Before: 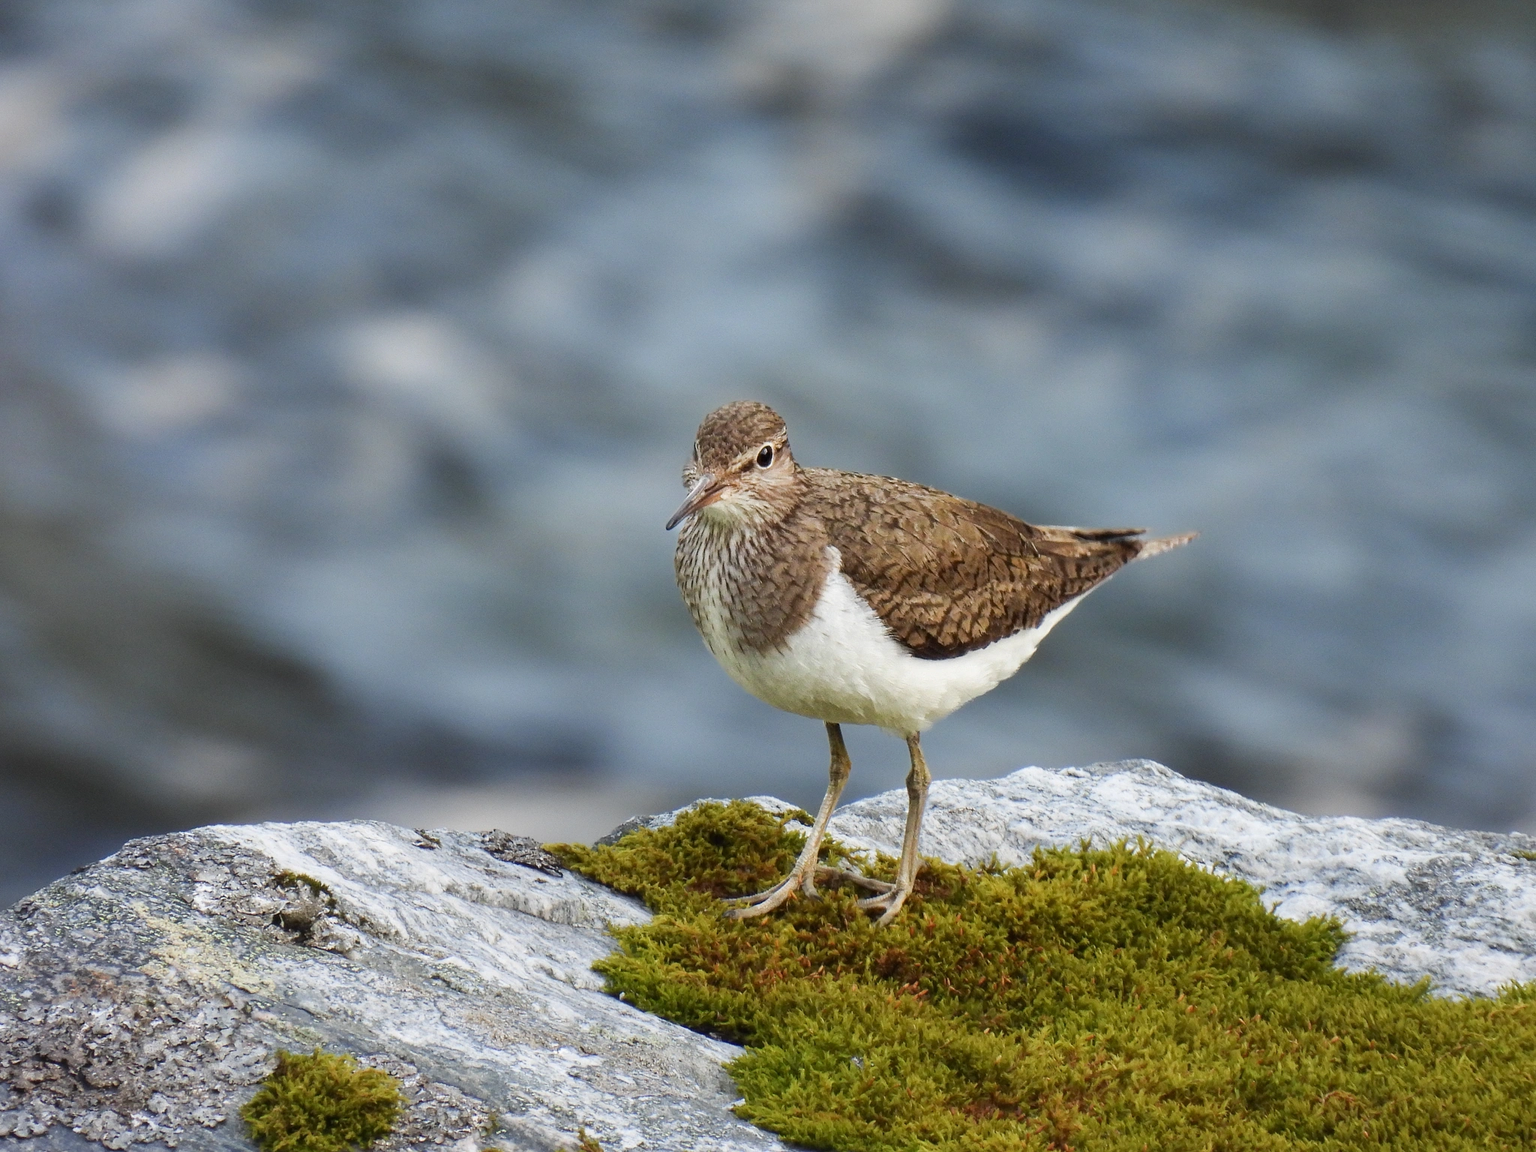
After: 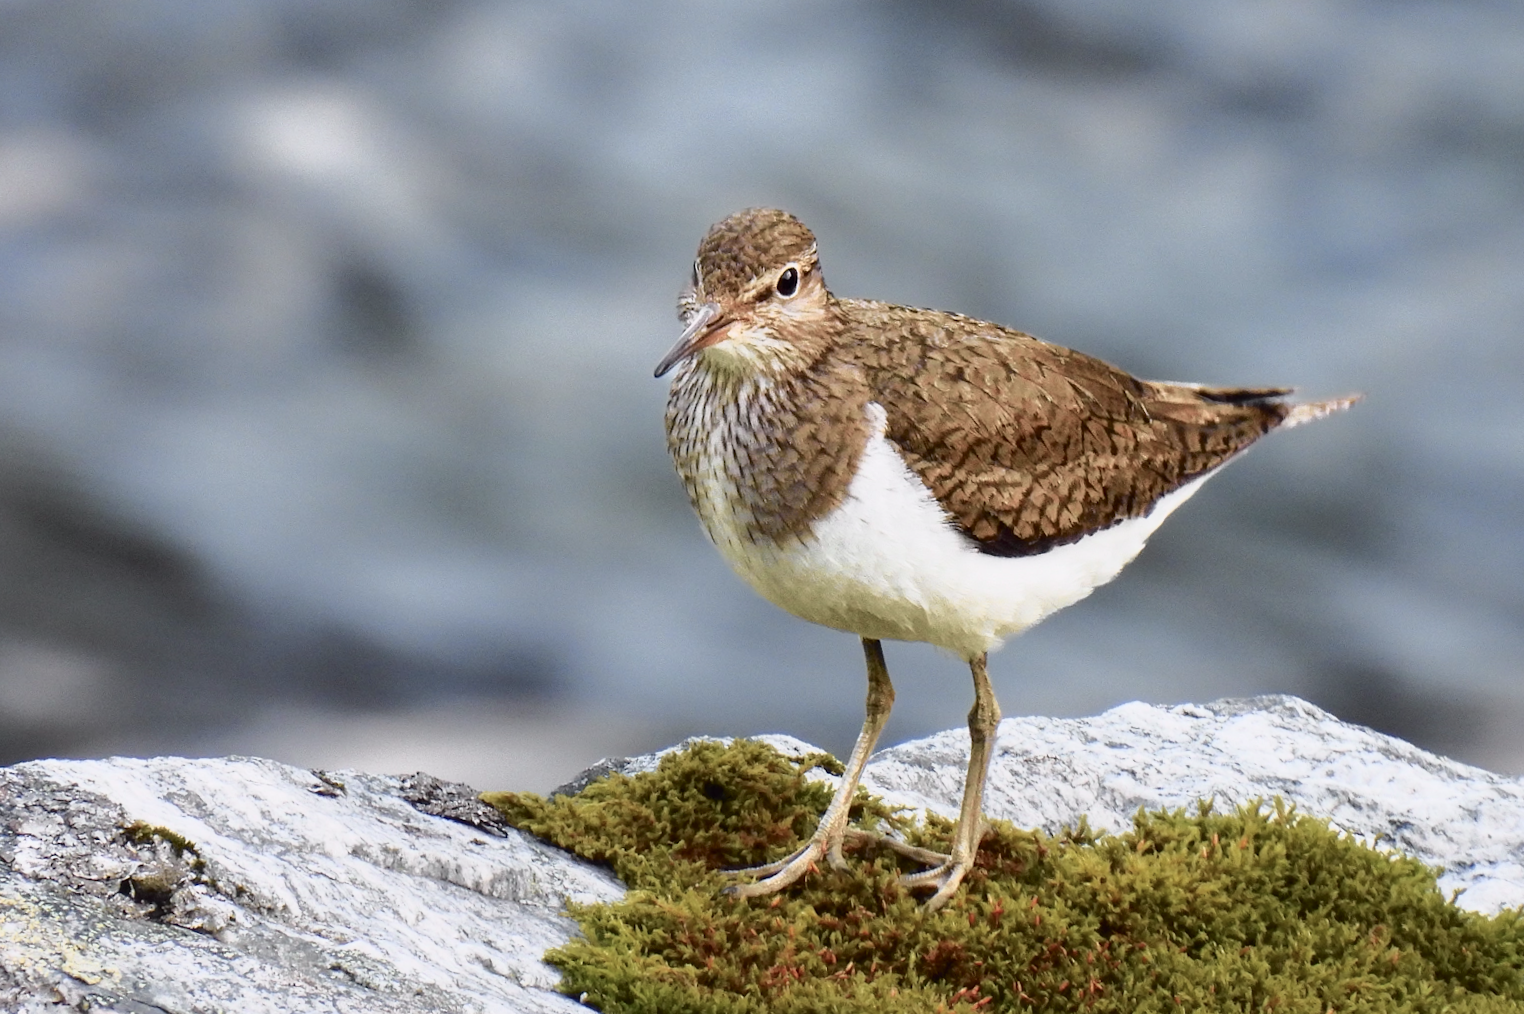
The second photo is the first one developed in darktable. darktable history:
crop and rotate: angle -3.37°, left 9.79%, top 20.73%, right 12.42%, bottom 11.82%
rotate and perspective: rotation -2.29°, automatic cropping off
tone curve: curves: ch0 [(0, 0) (0.105, 0.068) (0.195, 0.162) (0.283, 0.283) (0.384, 0.404) (0.485, 0.531) (0.638, 0.681) (0.795, 0.879) (1, 0.977)]; ch1 [(0, 0) (0.161, 0.092) (0.35, 0.33) (0.379, 0.401) (0.456, 0.469) (0.498, 0.503) (0.531, 0.537) (0.596, 0.621) (0.635, 0.671) (1, 1)]; ch2 [(0, 0) (0.371, 0.362) (0.437, 0.437) (0.483, 0.484) (0.53, 0.515) (0.56, 0.58) (0.622, 0.606) (1, 1)], color space Lab, independent channels, preserve colors none
